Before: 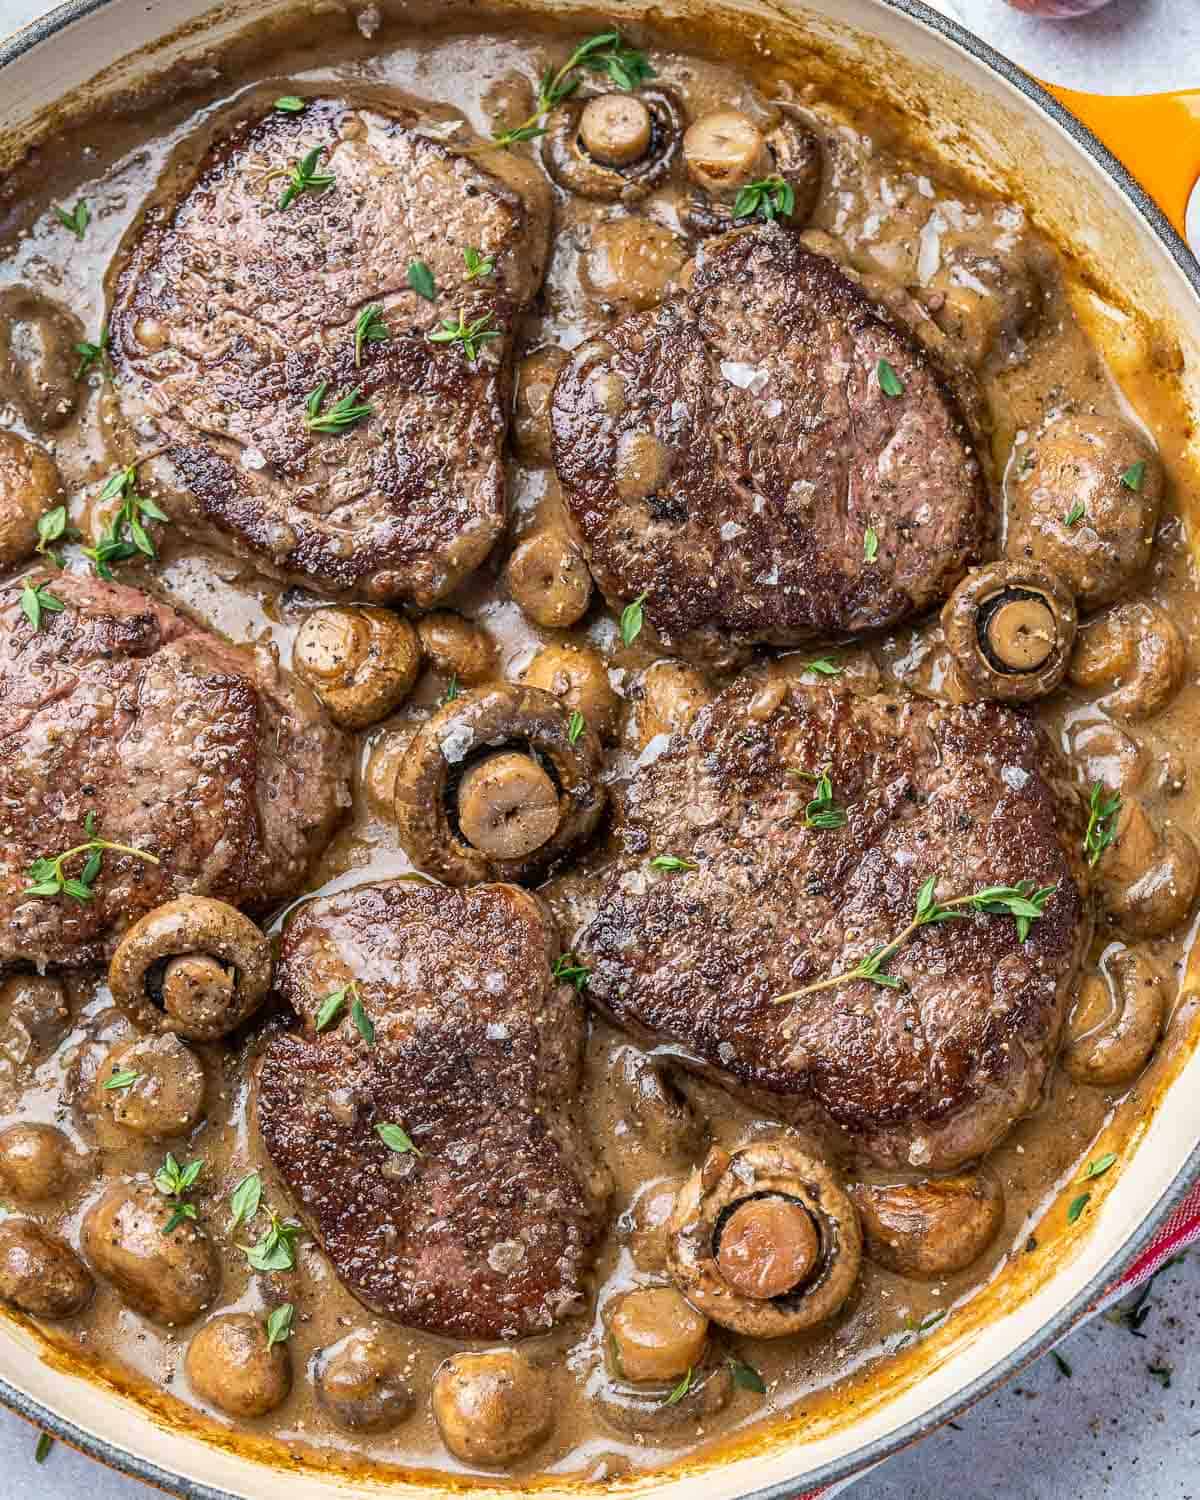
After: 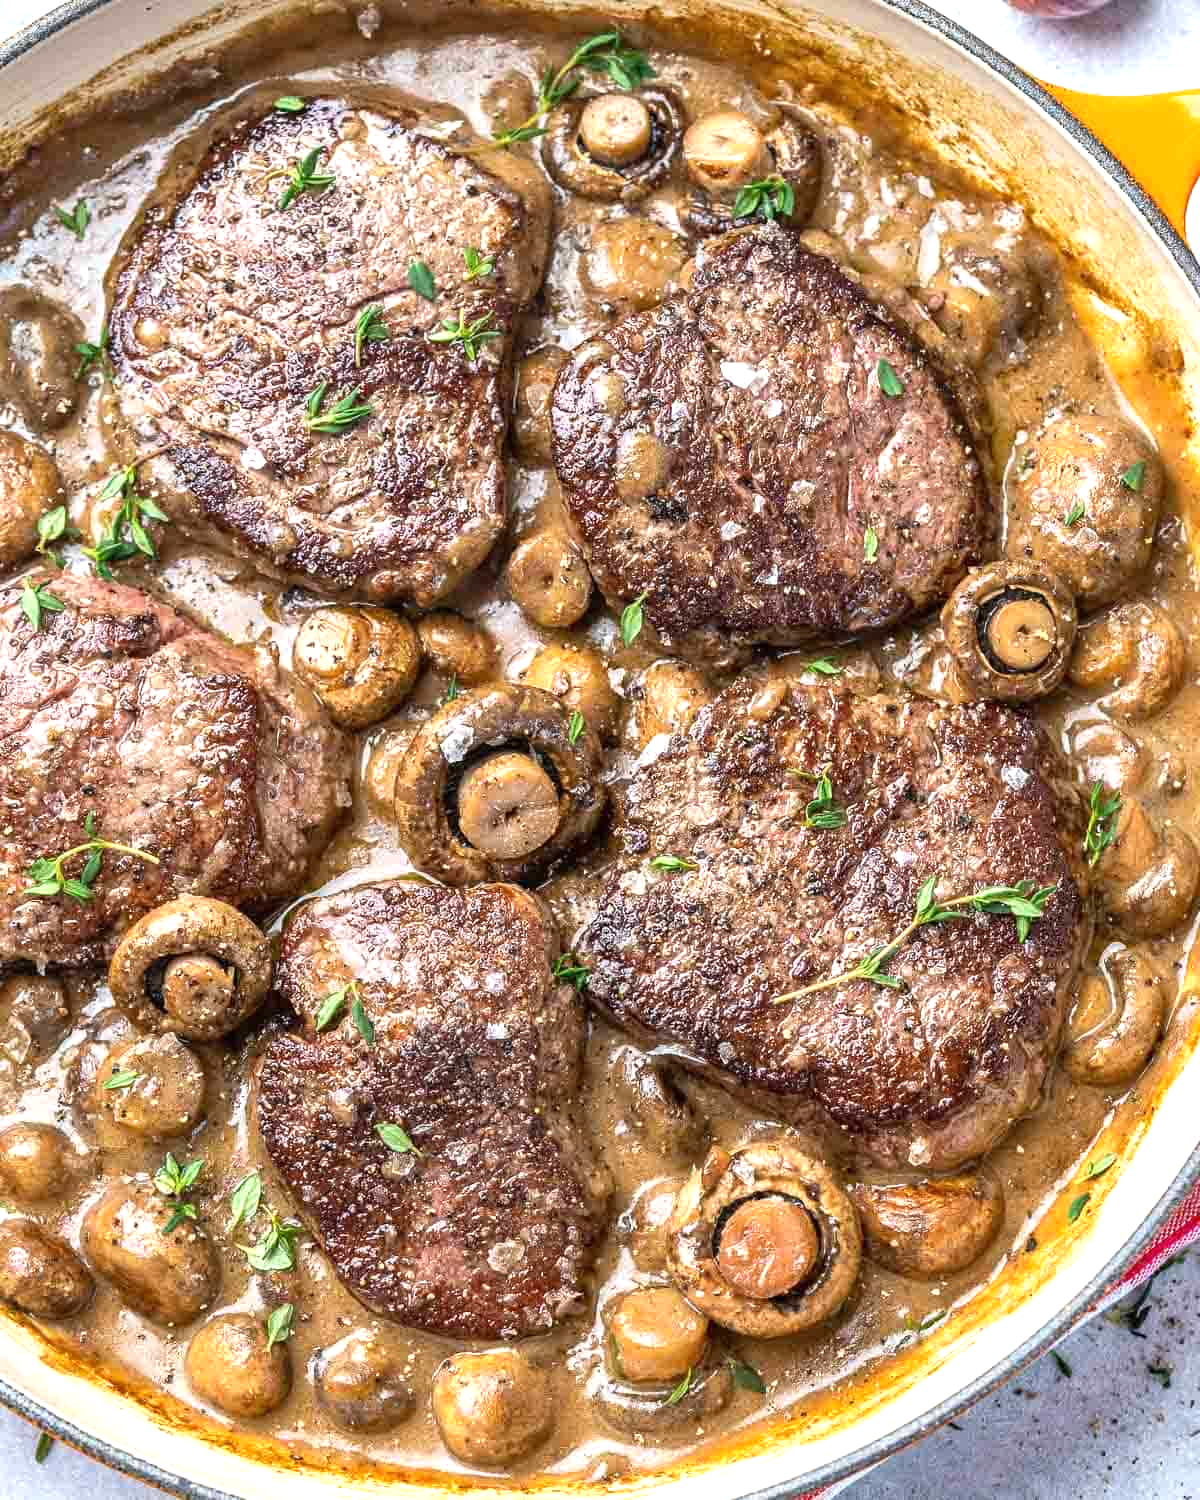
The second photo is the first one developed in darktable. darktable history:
levels: mode automatic, levels [0.016, 0.492, 0.969]
exposure: black level correction 0, exposure 0.593 EV, compensate highlight preservation false
